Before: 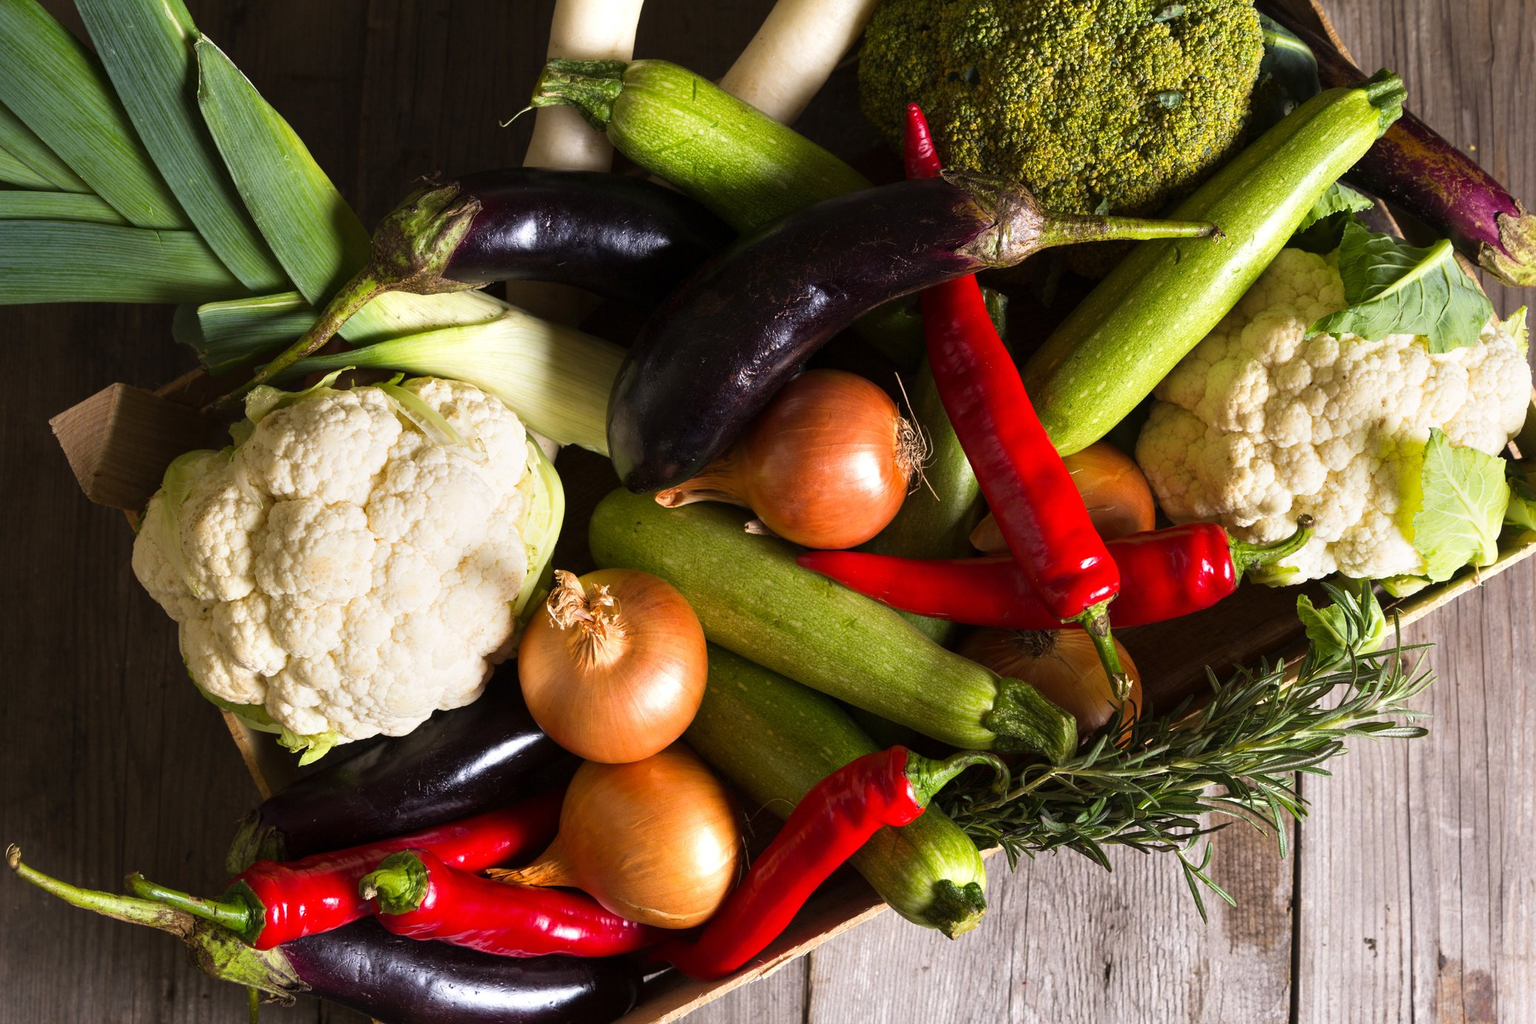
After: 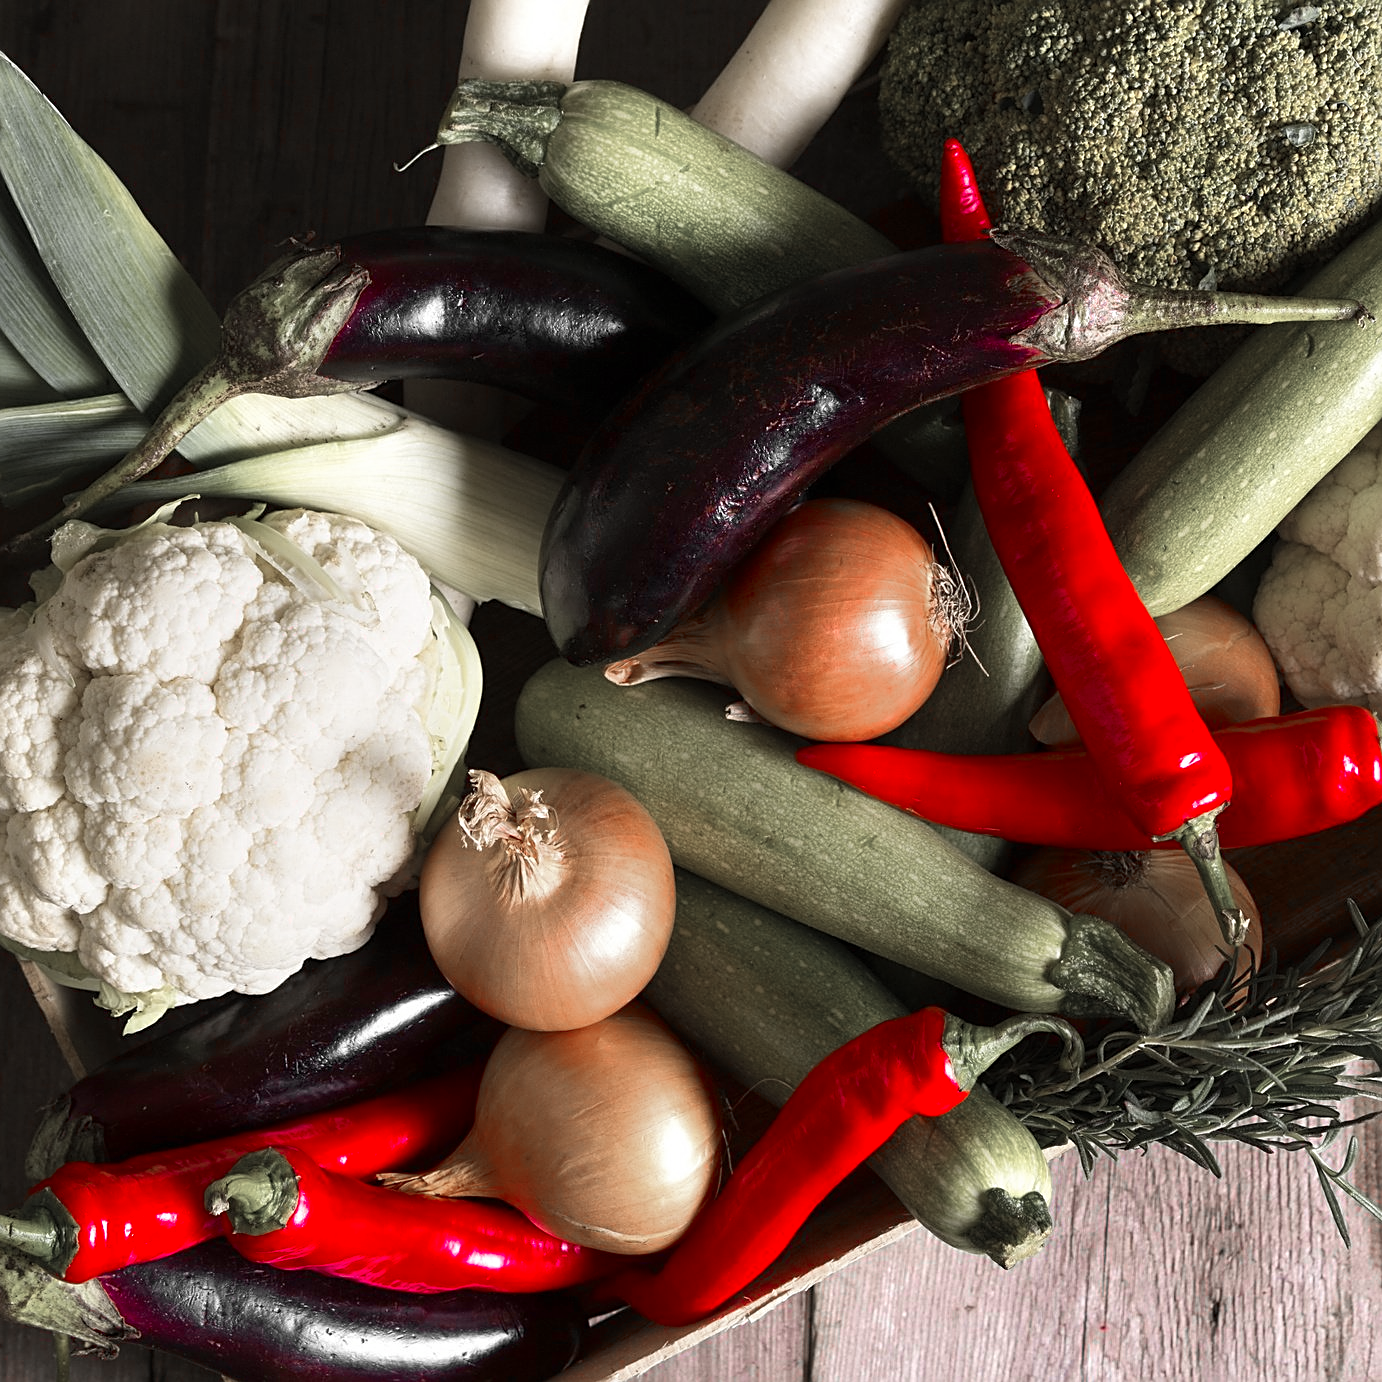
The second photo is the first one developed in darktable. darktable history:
color zones: curves: ch1 [(0, 0.831) (0.08, 0.771) (0.157, 0.268) (0.241, 0.207) (0.562, -0.005) (0.714, -0.013) (0.876, 0.01) (1, 0.831)]
sharpen: on, module defaults
crop and rotate: left 13.537%, right 19.796%
